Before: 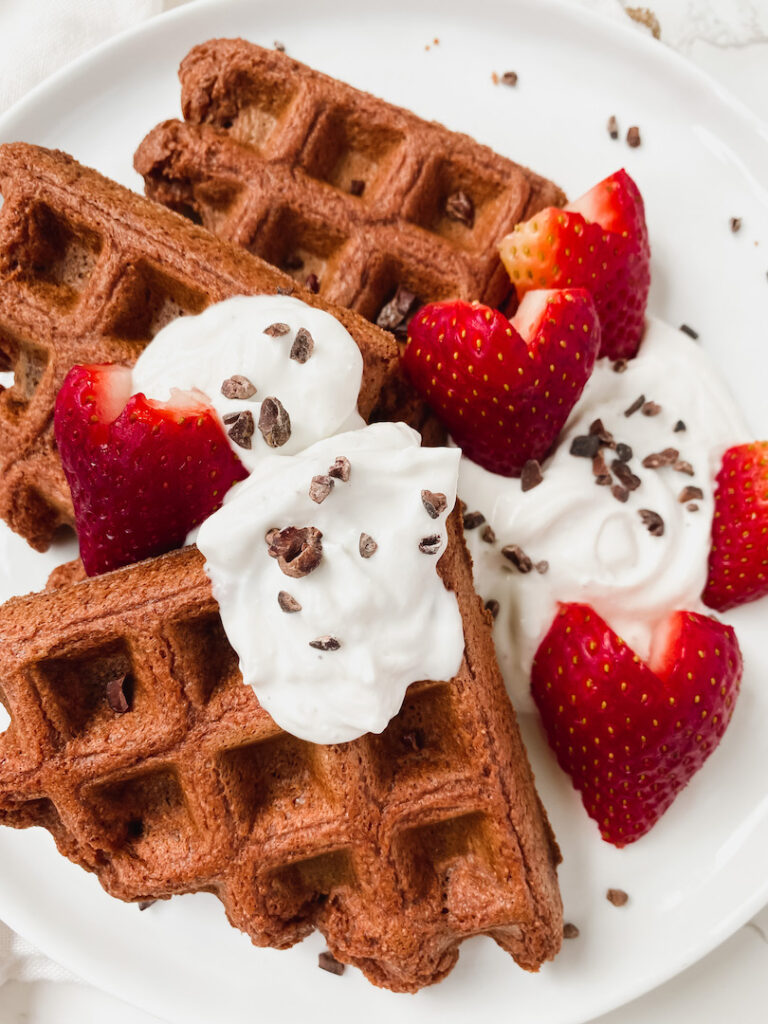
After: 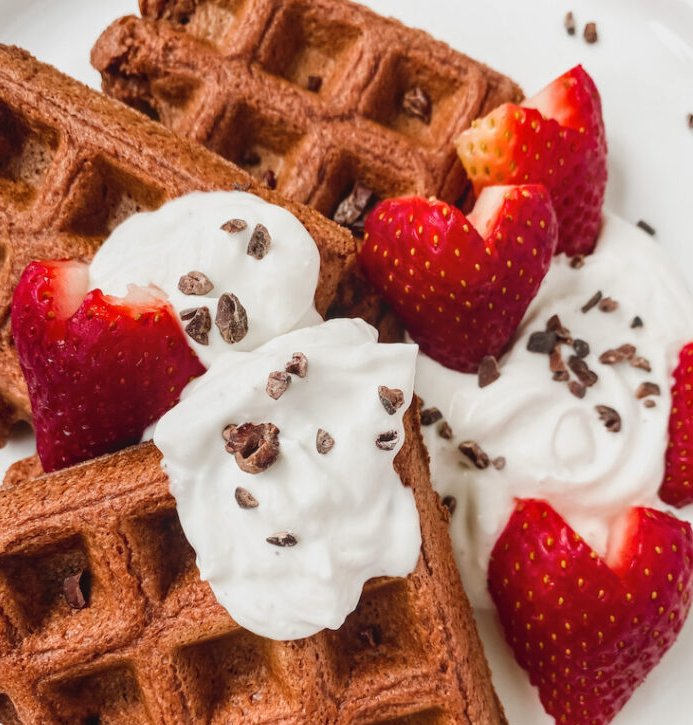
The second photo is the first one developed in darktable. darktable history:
local contrast: detail 110%
crop: left 5.627%, top 10.224%, right 3.489%, bottom 18.97%
